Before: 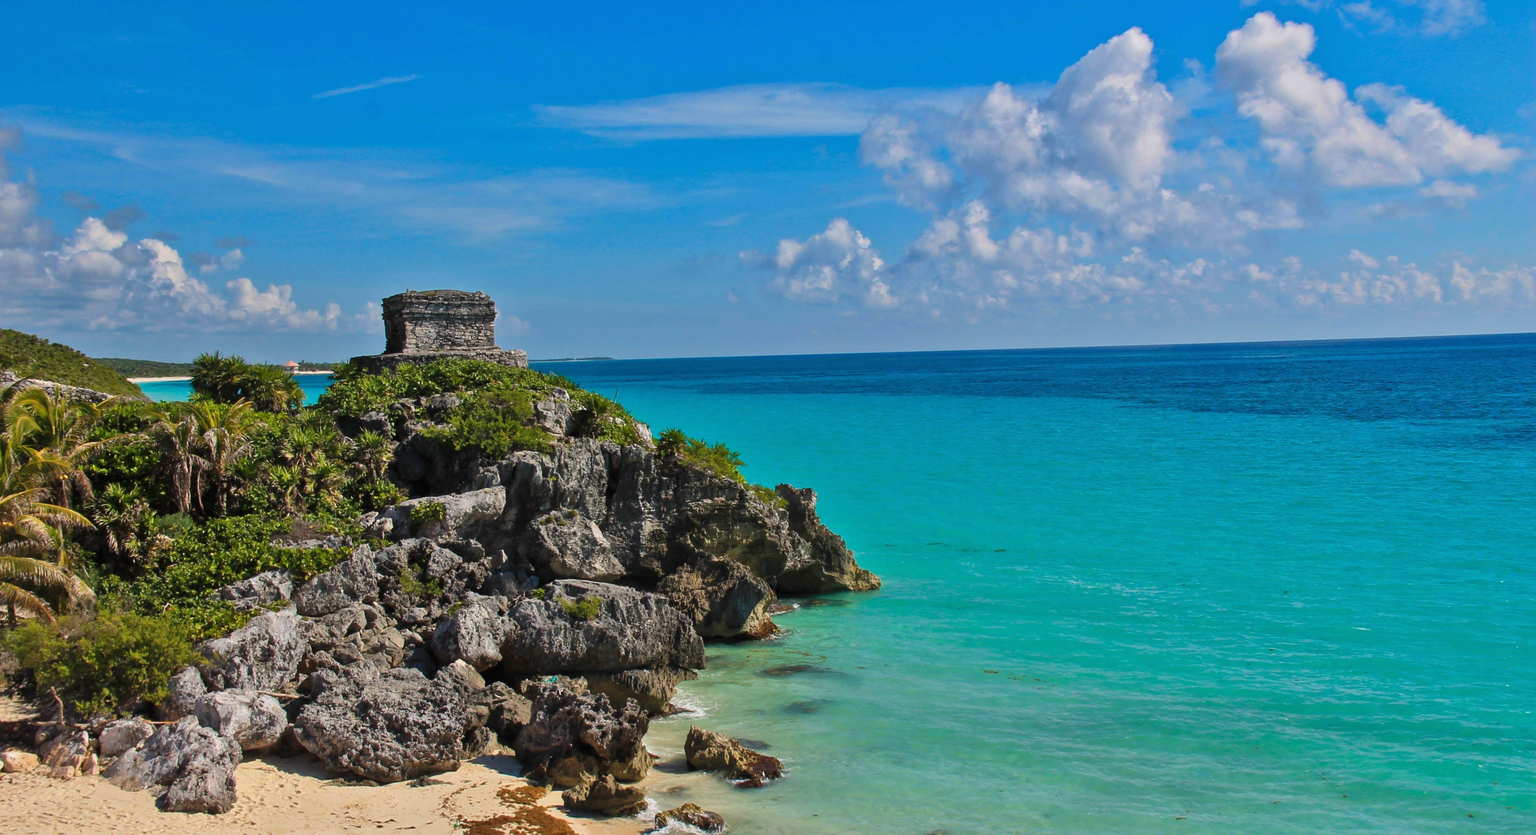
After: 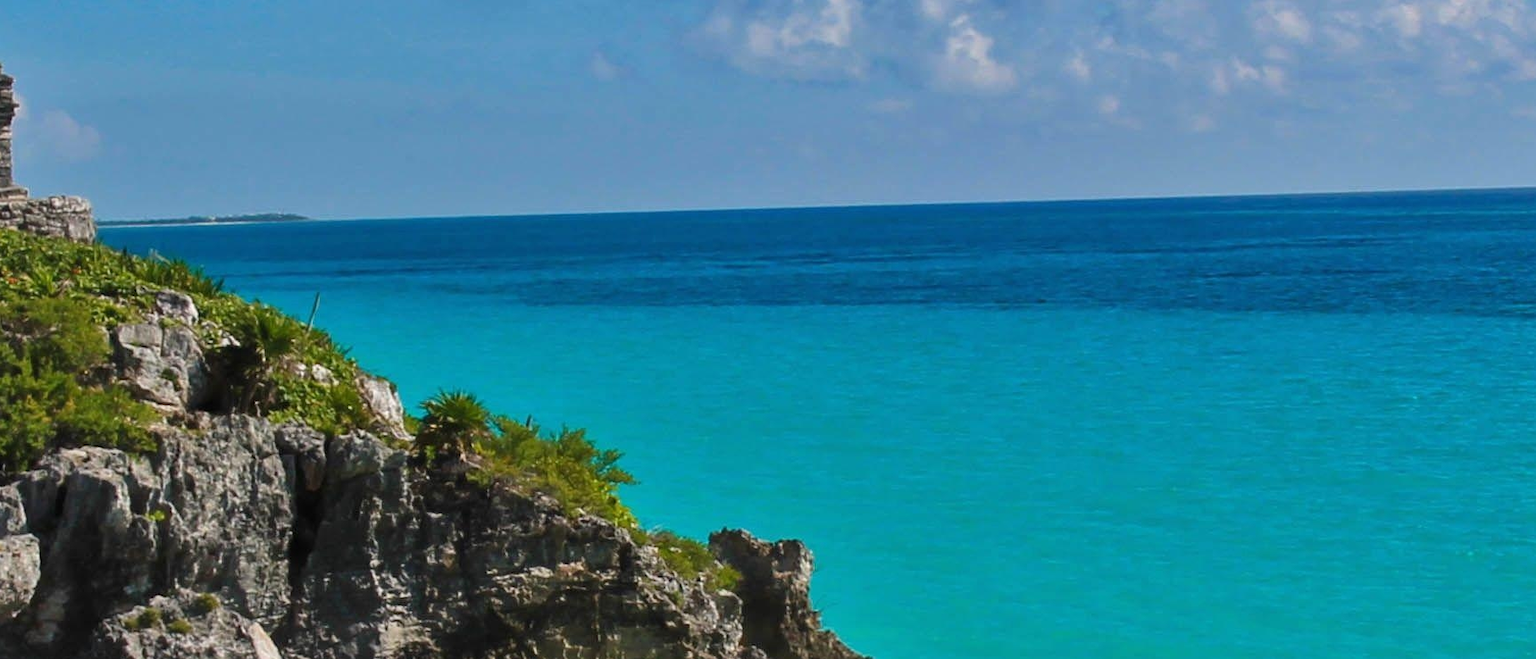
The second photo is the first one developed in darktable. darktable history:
crop: left 31.892%, top 32.469%, right 27.825%, bottom 35.726%
